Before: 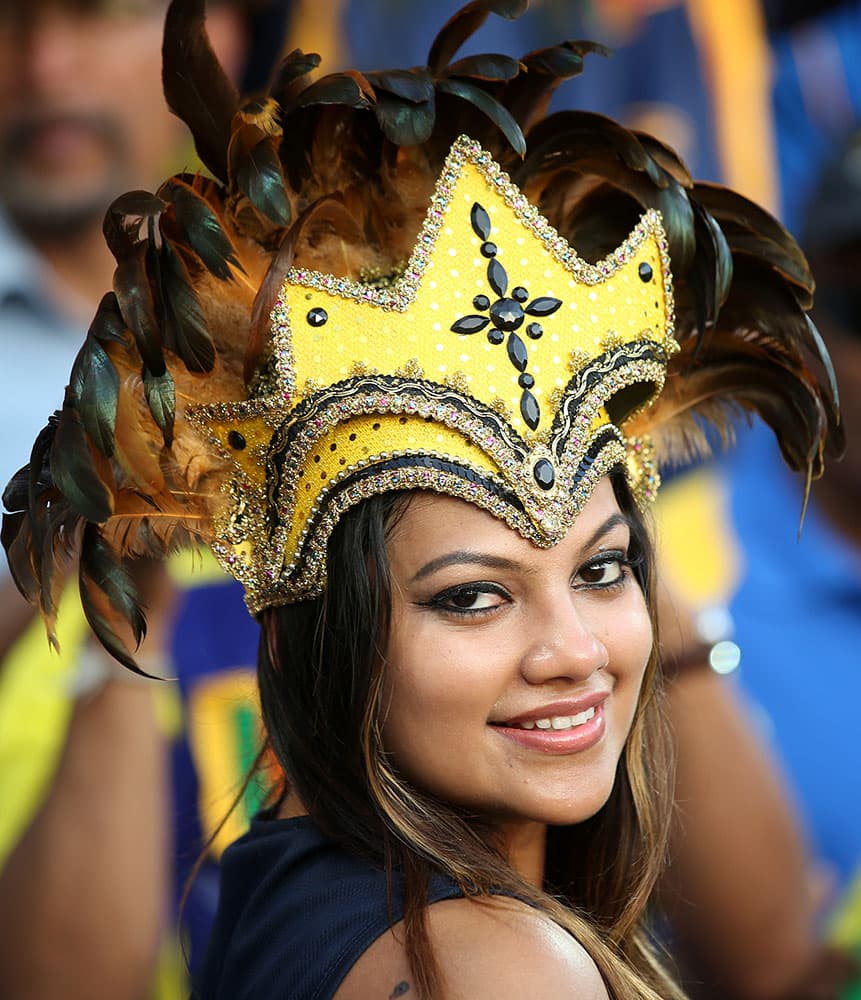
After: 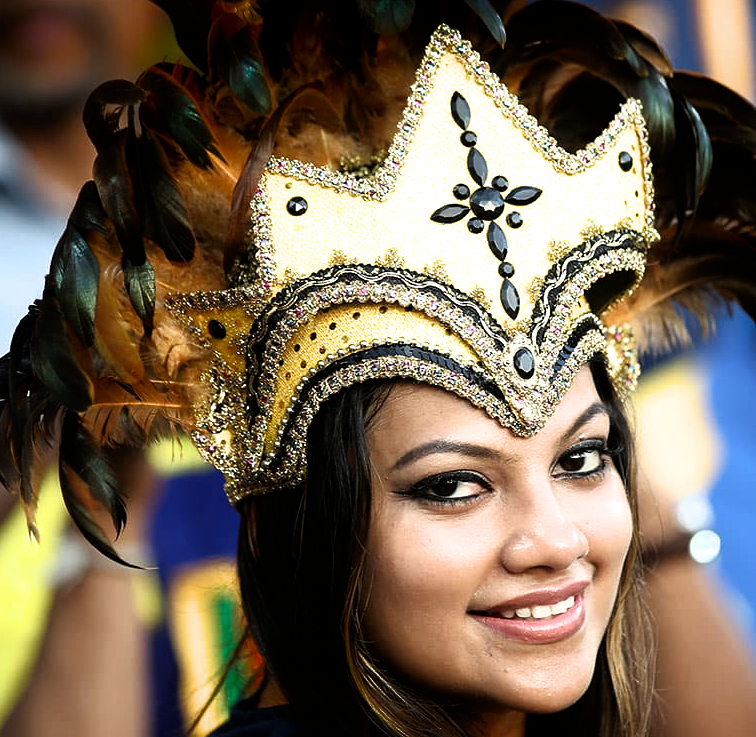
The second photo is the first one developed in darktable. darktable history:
crop and rotate: left 2.376%, top 11.136%, right 9.711%, bottom 15.145%
shadows and highlights: shadows -69.01, highlights 33.46, soften with gaussian
filmic rgb: black relative exposure -8.01 EV, white relative exposure 2.19 EV, hardness 7.02, preserve chrominance max RGB, iterations of high-quality reconstruction 0
